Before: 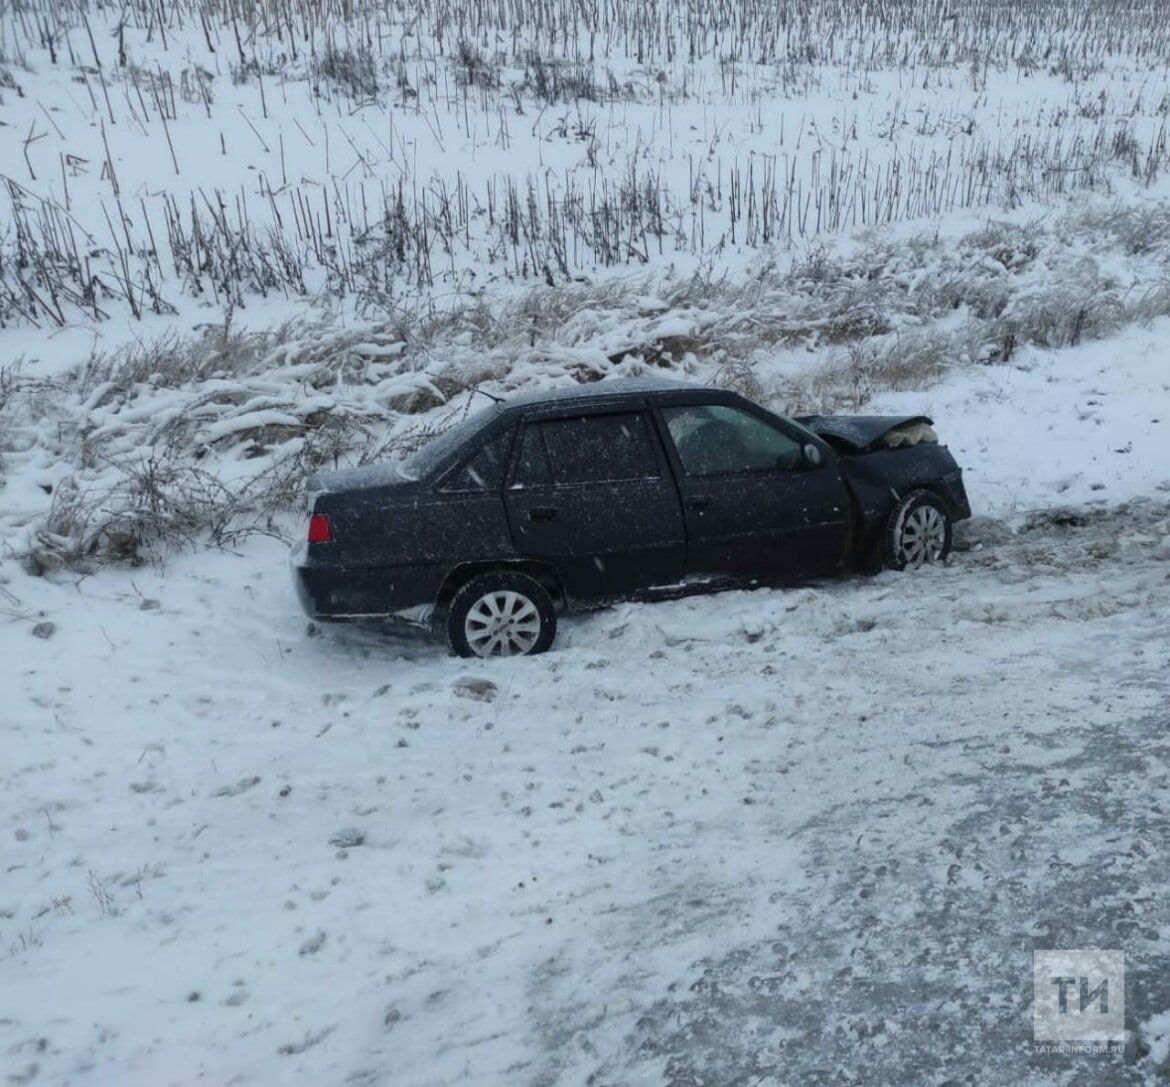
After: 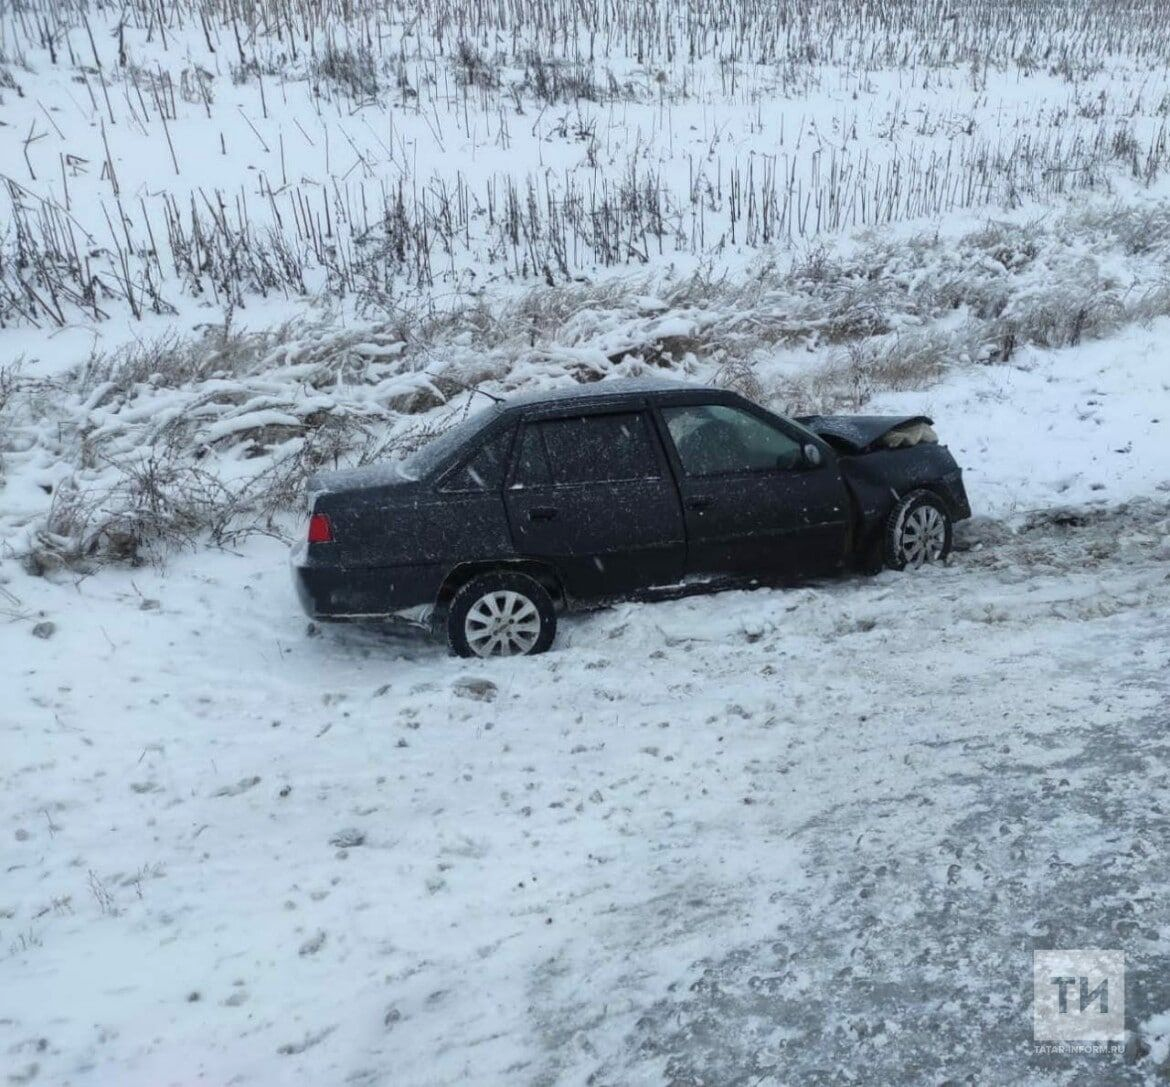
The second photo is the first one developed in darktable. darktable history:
contrast brightness saturation: contrast 0.01, saturation -0.05
exposure: exposure 0.3 EV, compensate highlight preservation false
